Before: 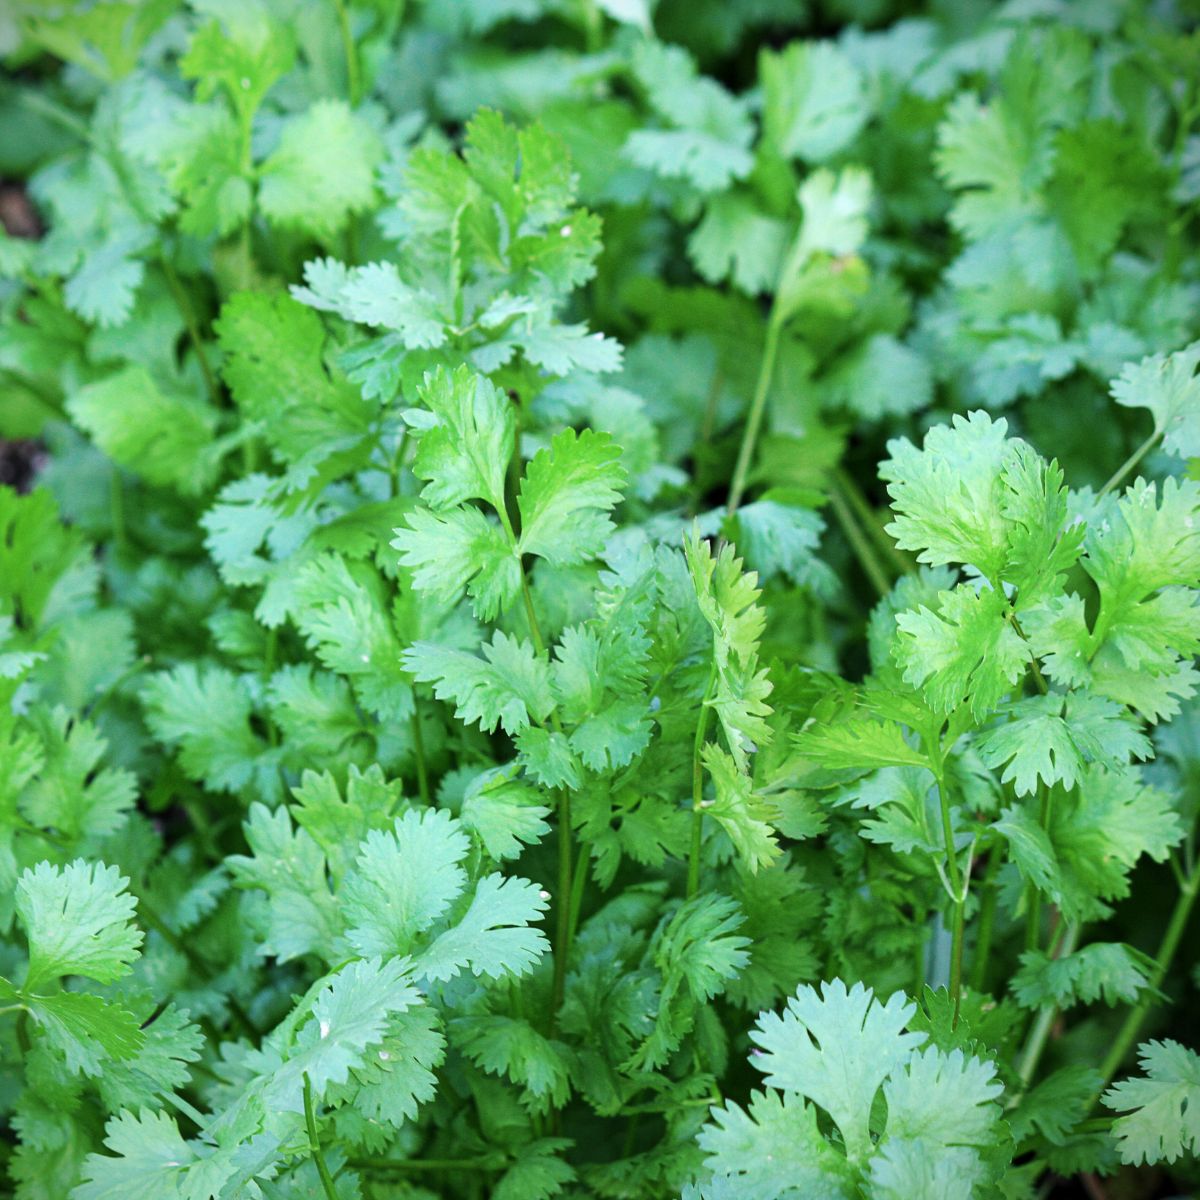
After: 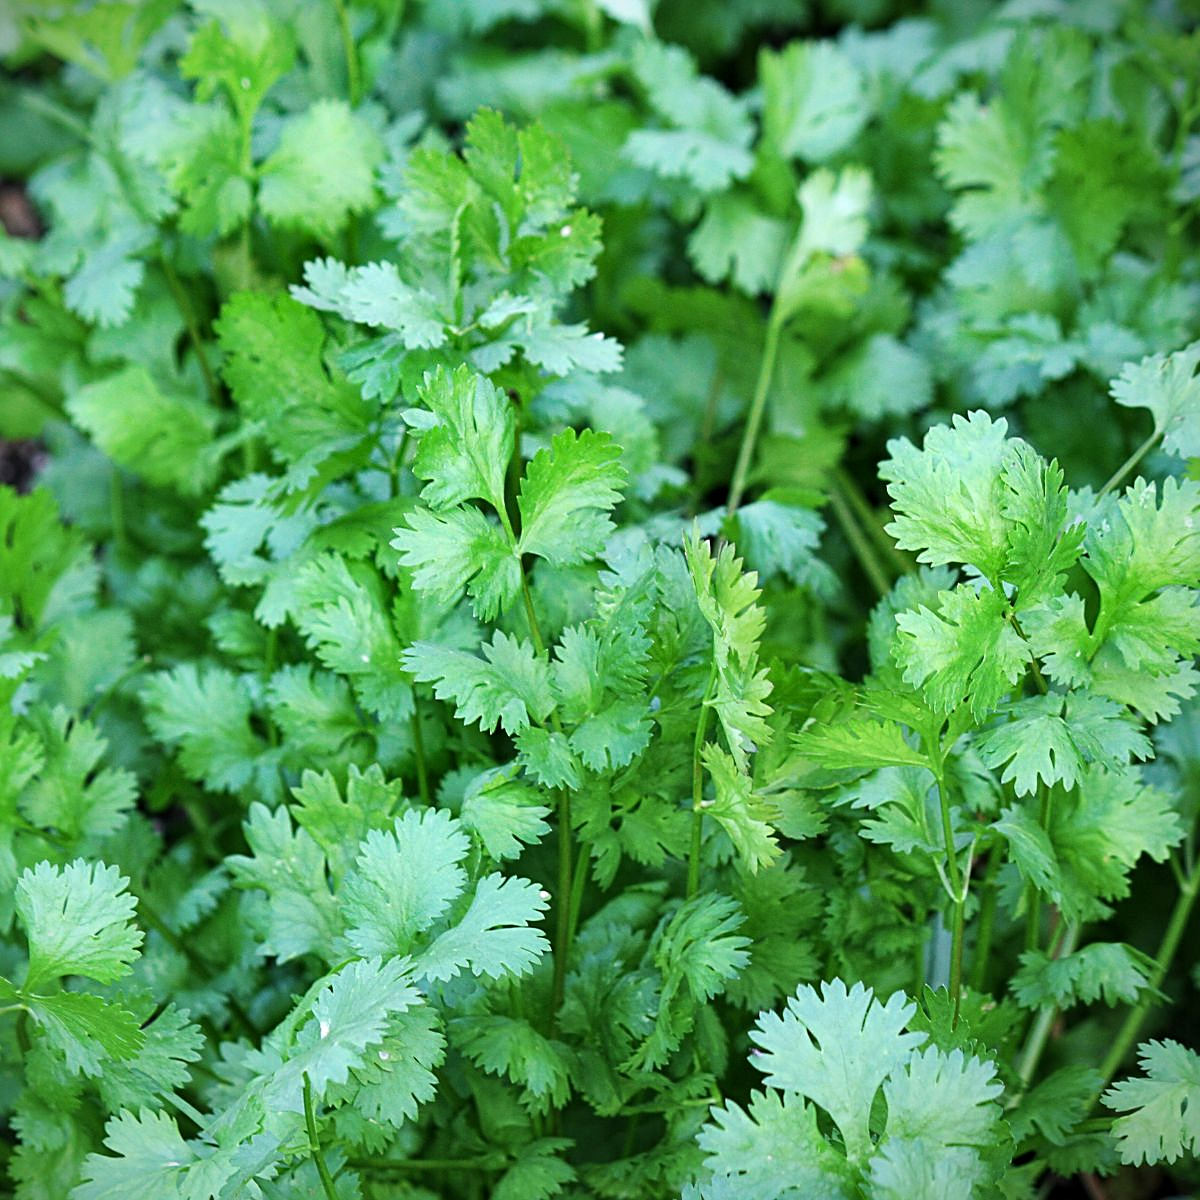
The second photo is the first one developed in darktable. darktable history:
shadows and highlights: highlights color adjustment 52.71%, low approximation 0.01, soften with gaussian
sharpen: amount 0.496
local contrast: mode bilateral grid, contrast 10, coarseness 24, detail 115%, midtone range 0.2
